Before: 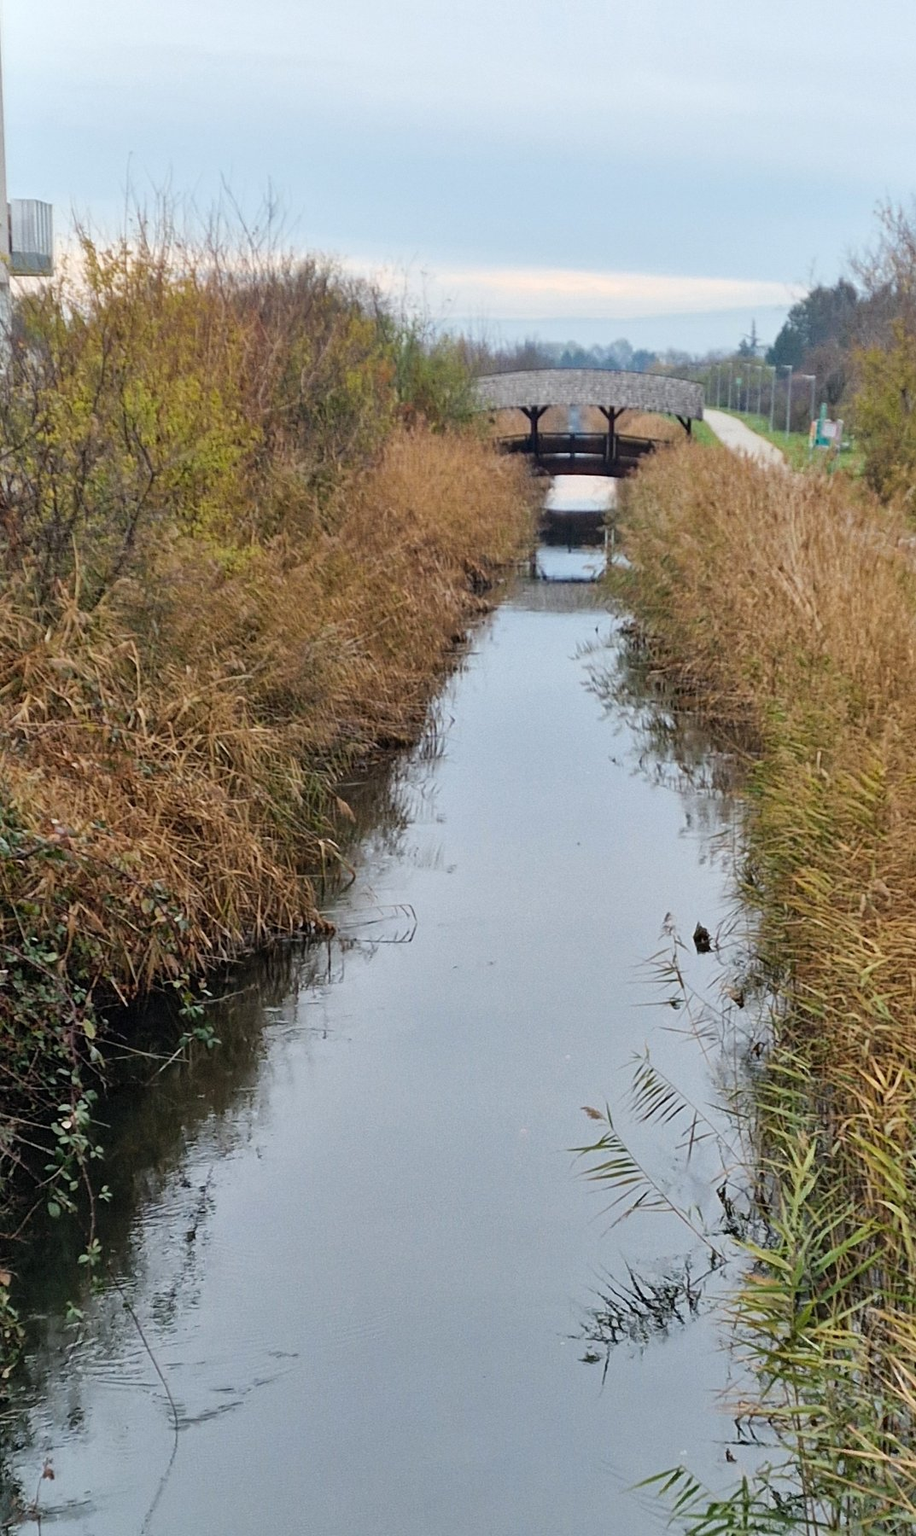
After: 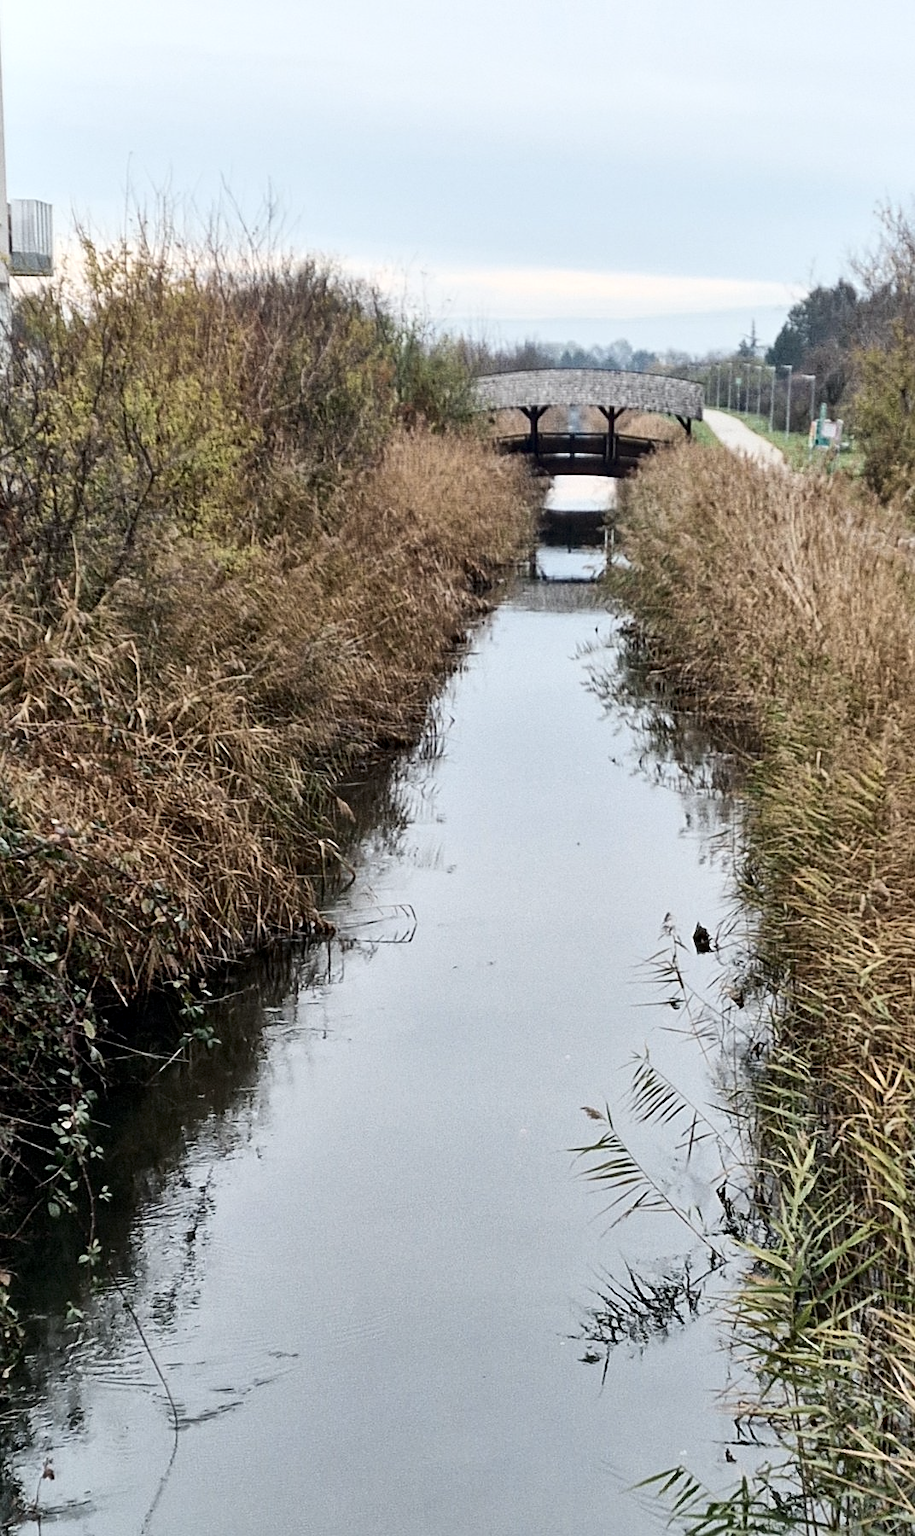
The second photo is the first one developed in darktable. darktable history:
sharpen: amount 0.205
local contrast: highlights 107%, shadows 99%, detail 119%, midtone range 0.2
contrast brightness saturation: contrast 0.252, saturation -0.311
